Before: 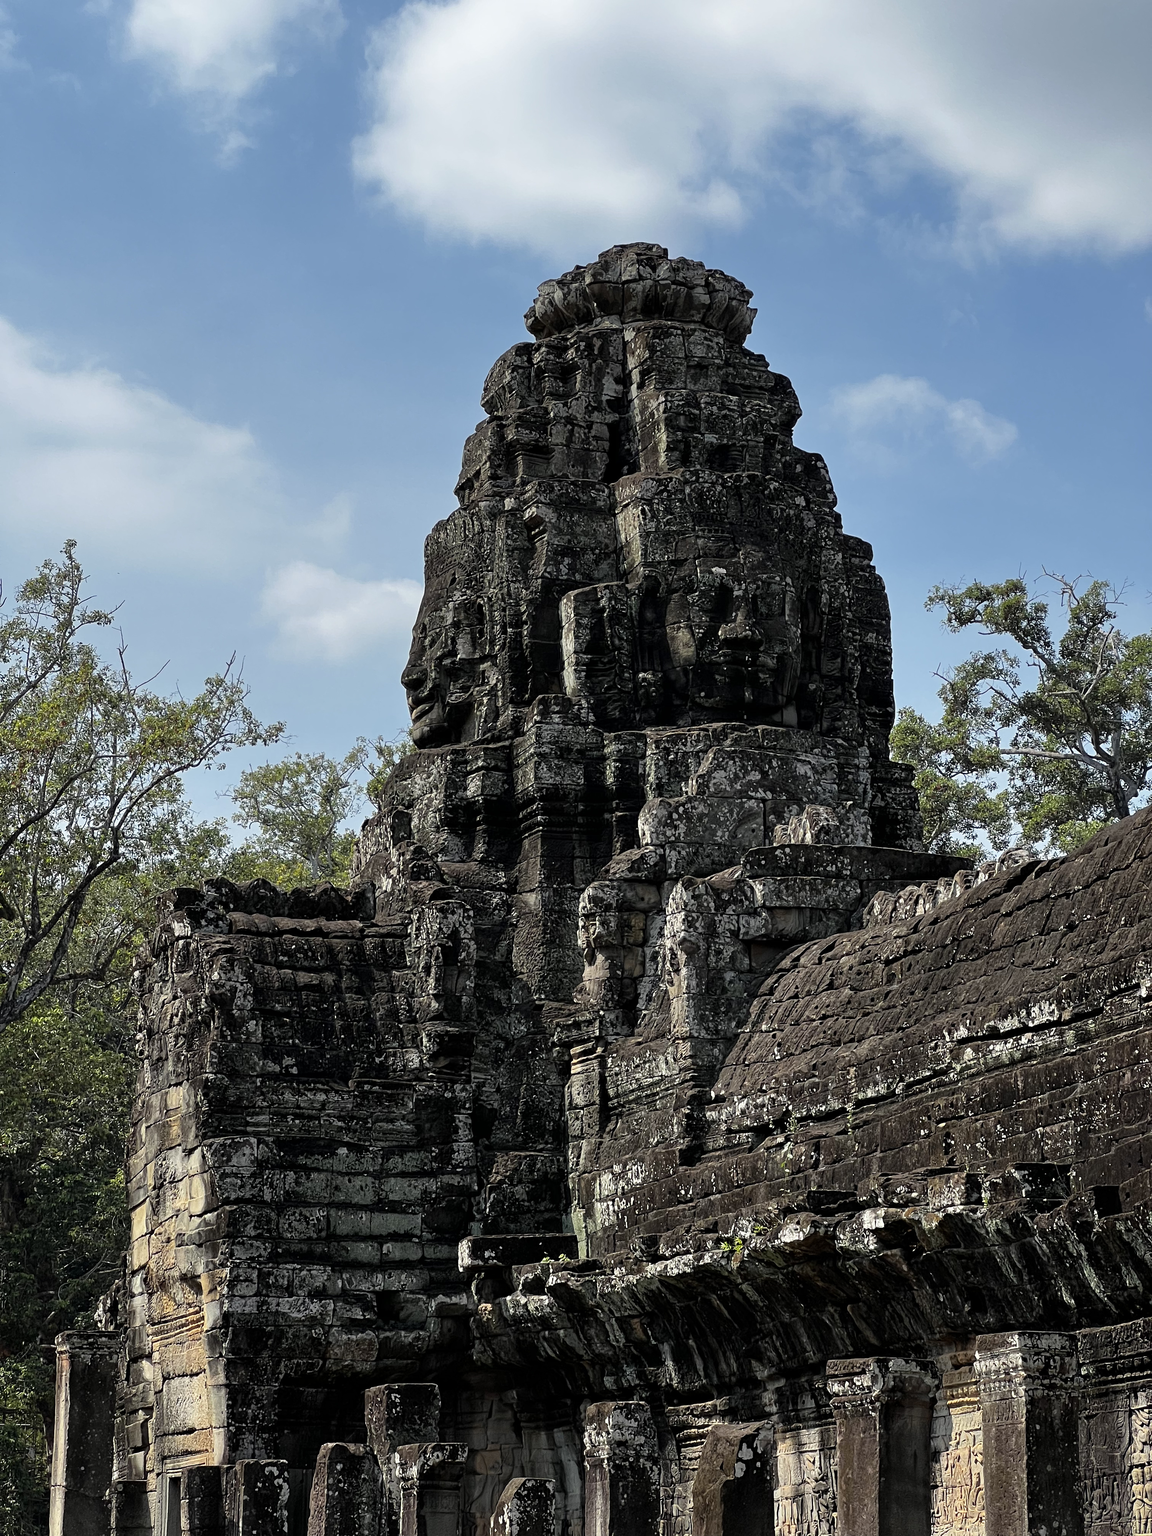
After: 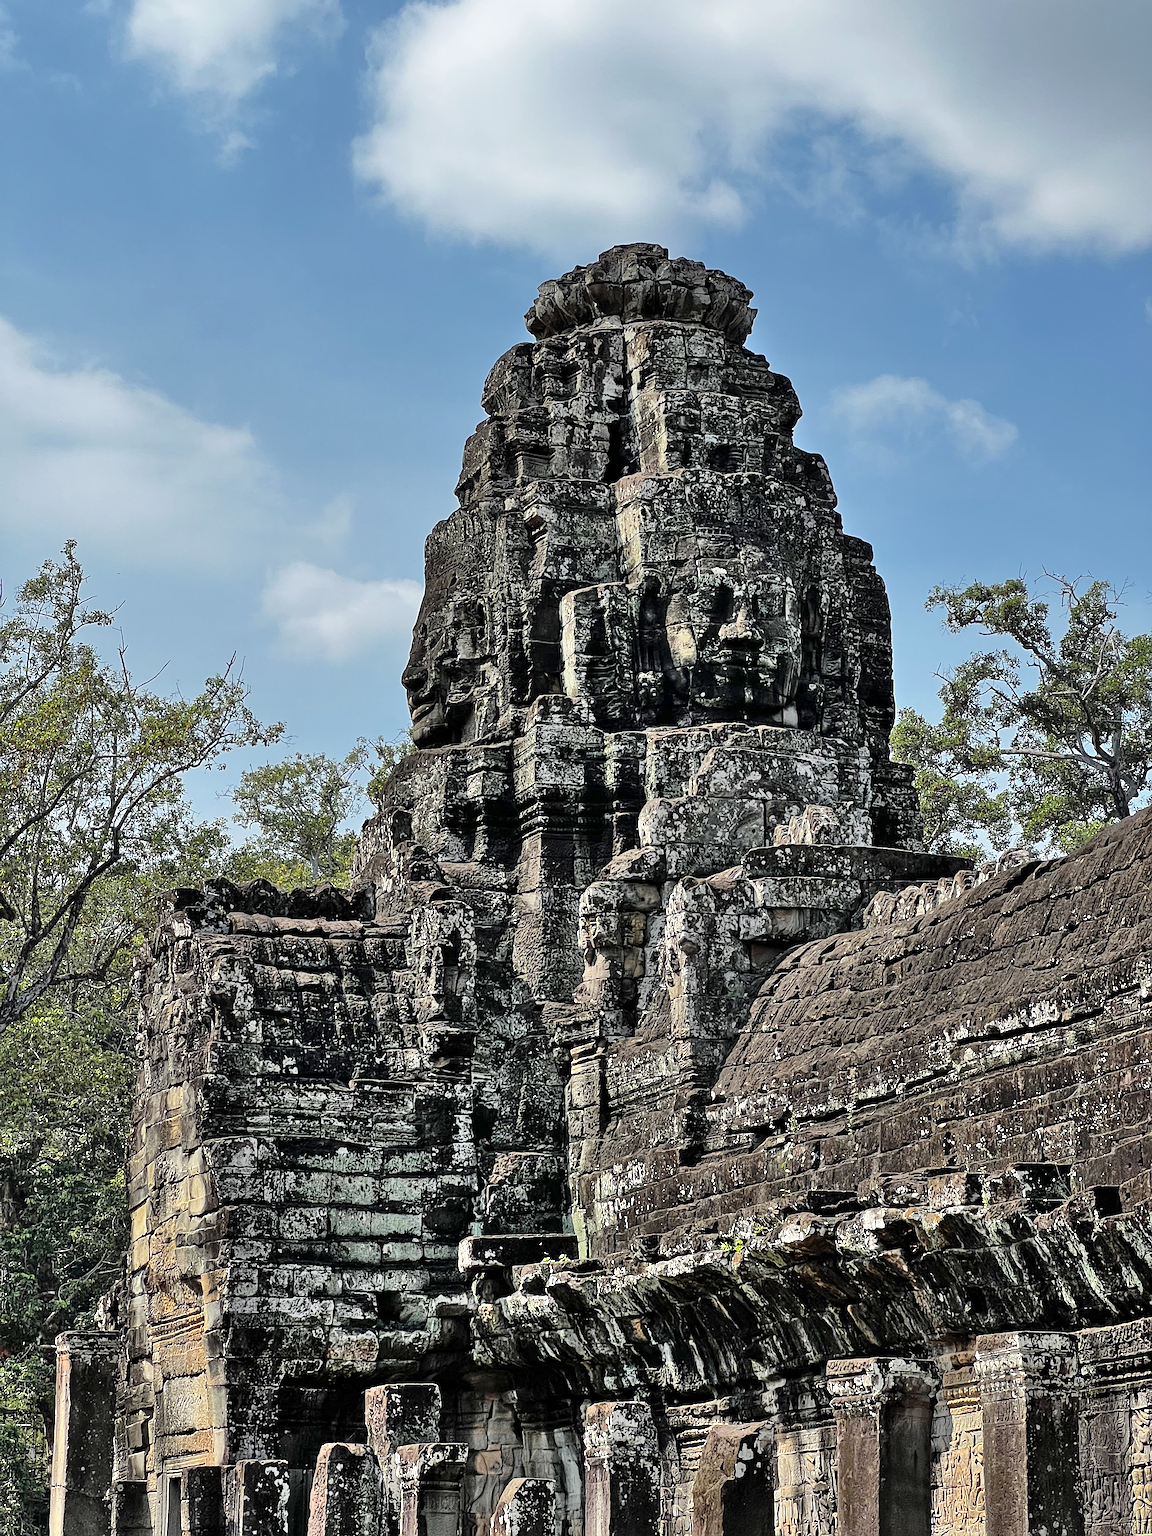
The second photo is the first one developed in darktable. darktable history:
shadows and highlights: shadows 76.39, highlights -23.24, shadows color adjustment 97.68%, soften with gaussian
exposure: compensate highlight preservation false
sharpen: on, module defaults
